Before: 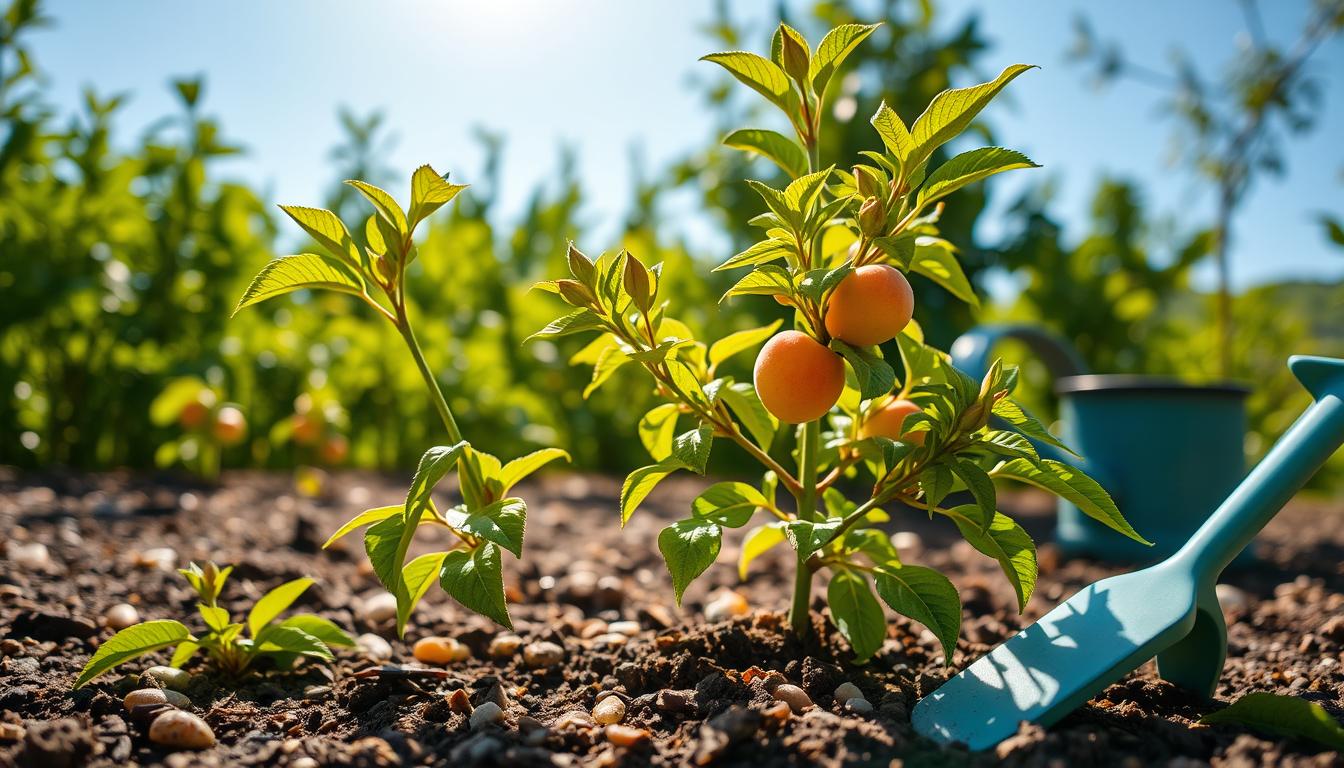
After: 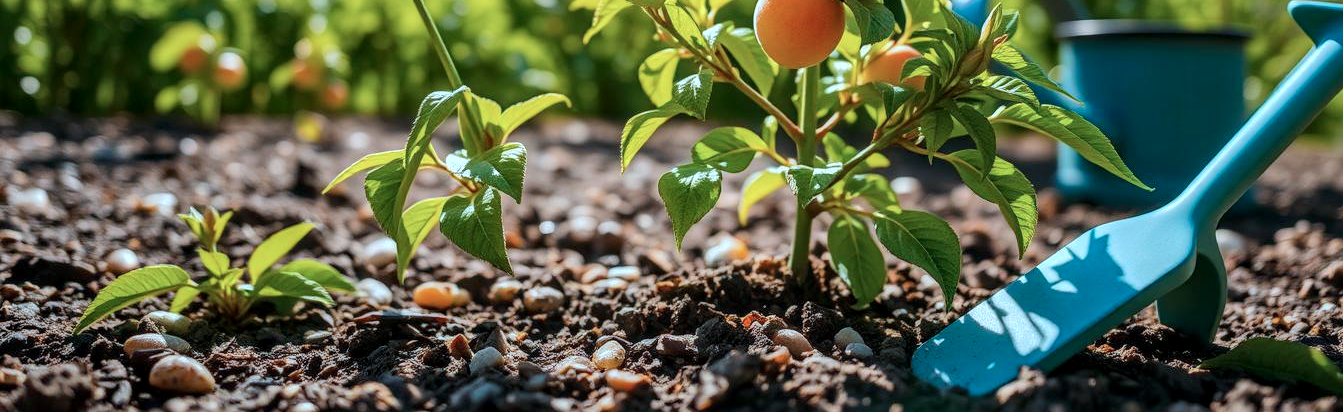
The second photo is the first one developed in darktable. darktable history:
base curve: curves: ch0 [(0, 0) (0.235, 0.266) (0.503, 0.496) (0.786, 0.72) (1, 1)]
color correction: highlights a* -9.73, highlights b* -21.22
crop and rotate: top 46.237%
local contrast: detail 130%
